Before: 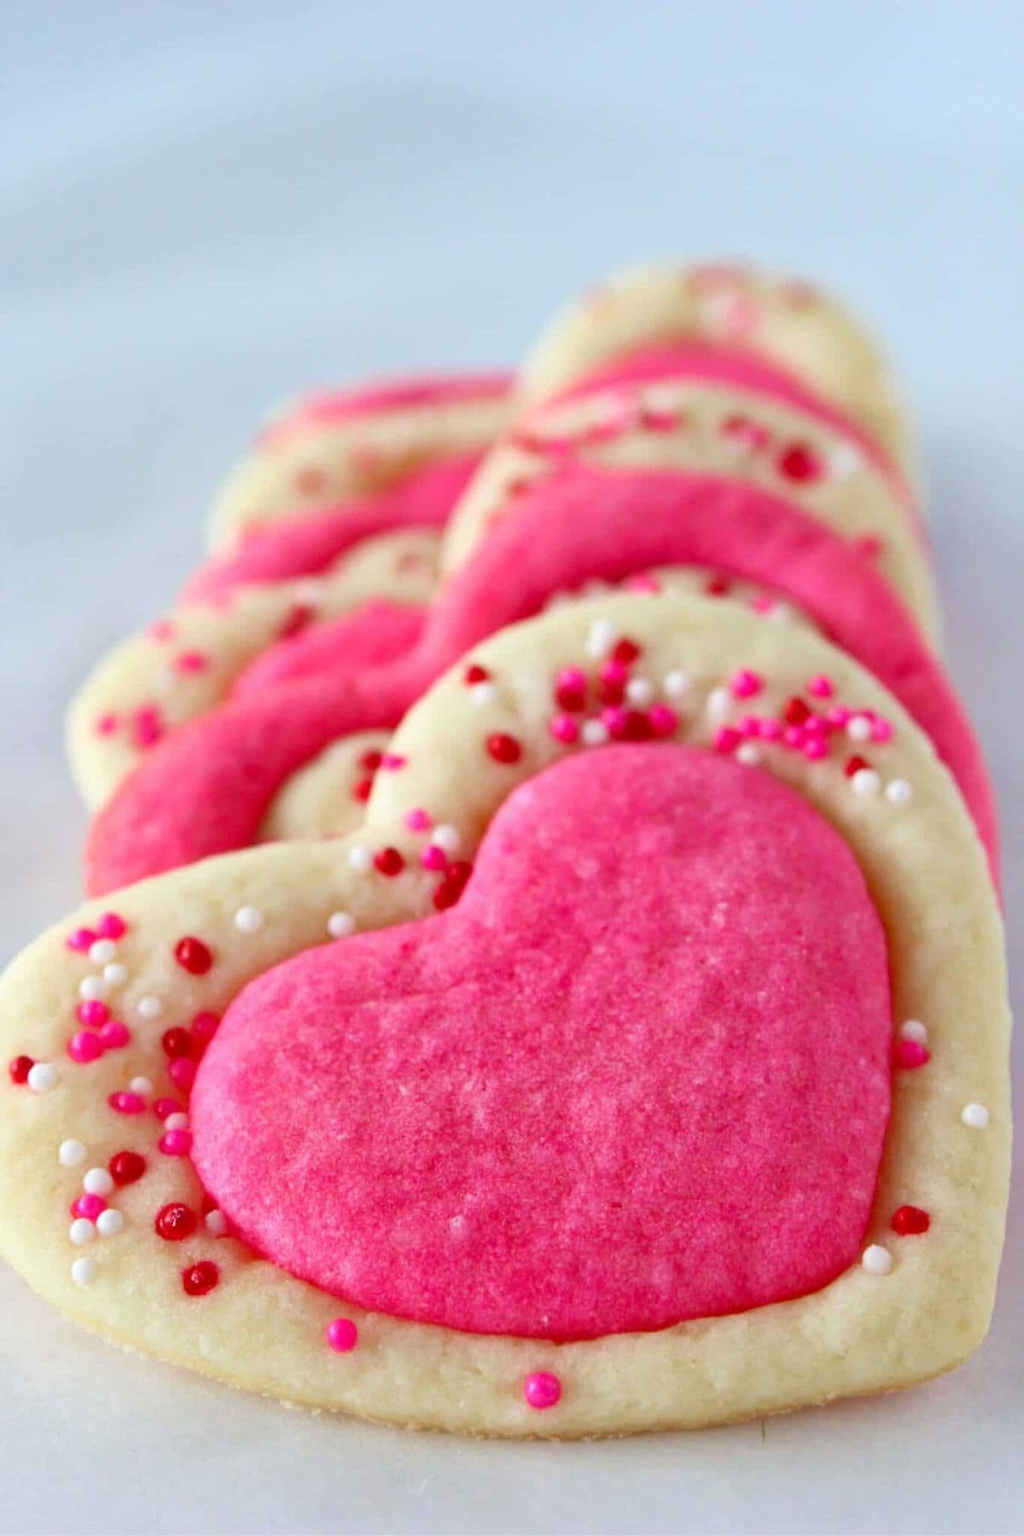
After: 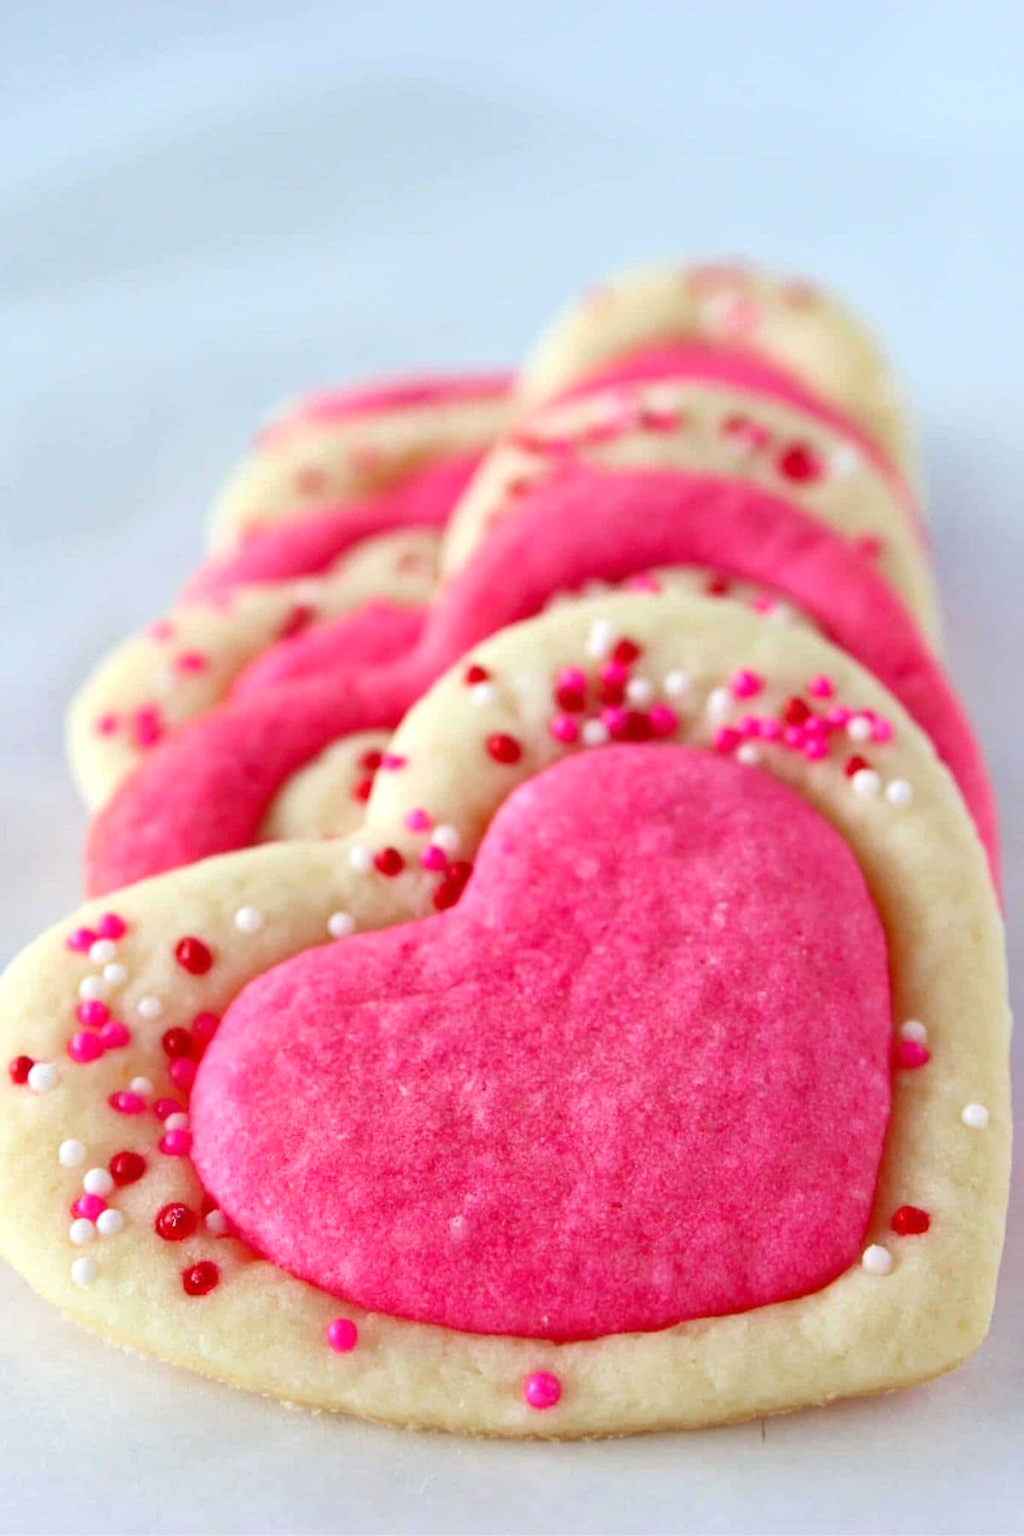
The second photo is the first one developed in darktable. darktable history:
exposure: exposure 0.162 EV, compensate highlight preservation false
